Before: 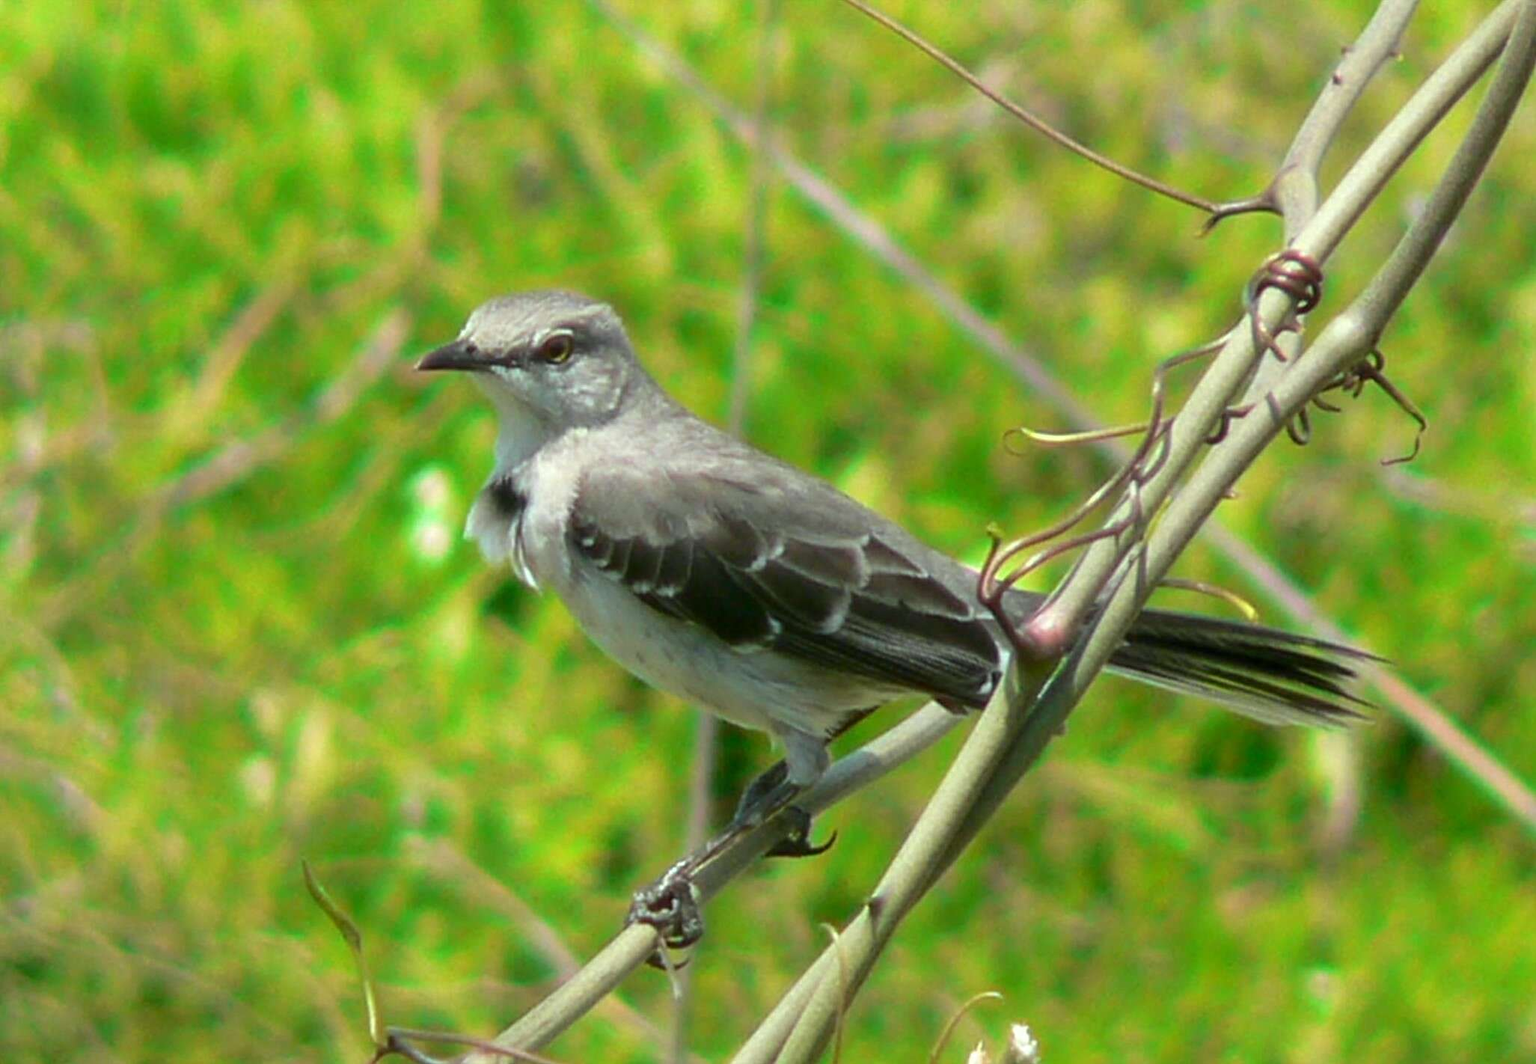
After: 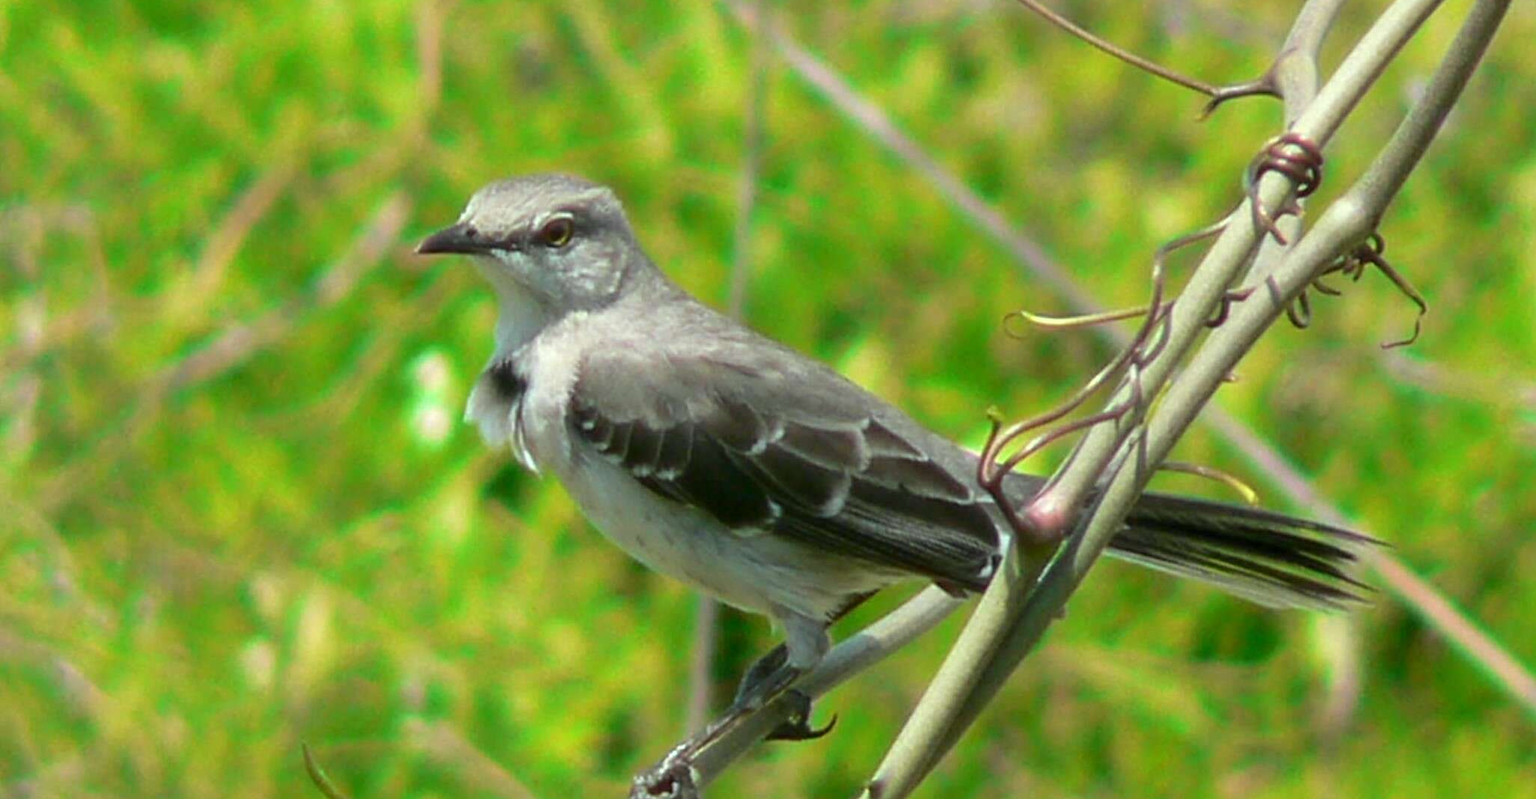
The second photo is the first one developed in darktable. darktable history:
crop: top 11.011%, bottom 13.881%
